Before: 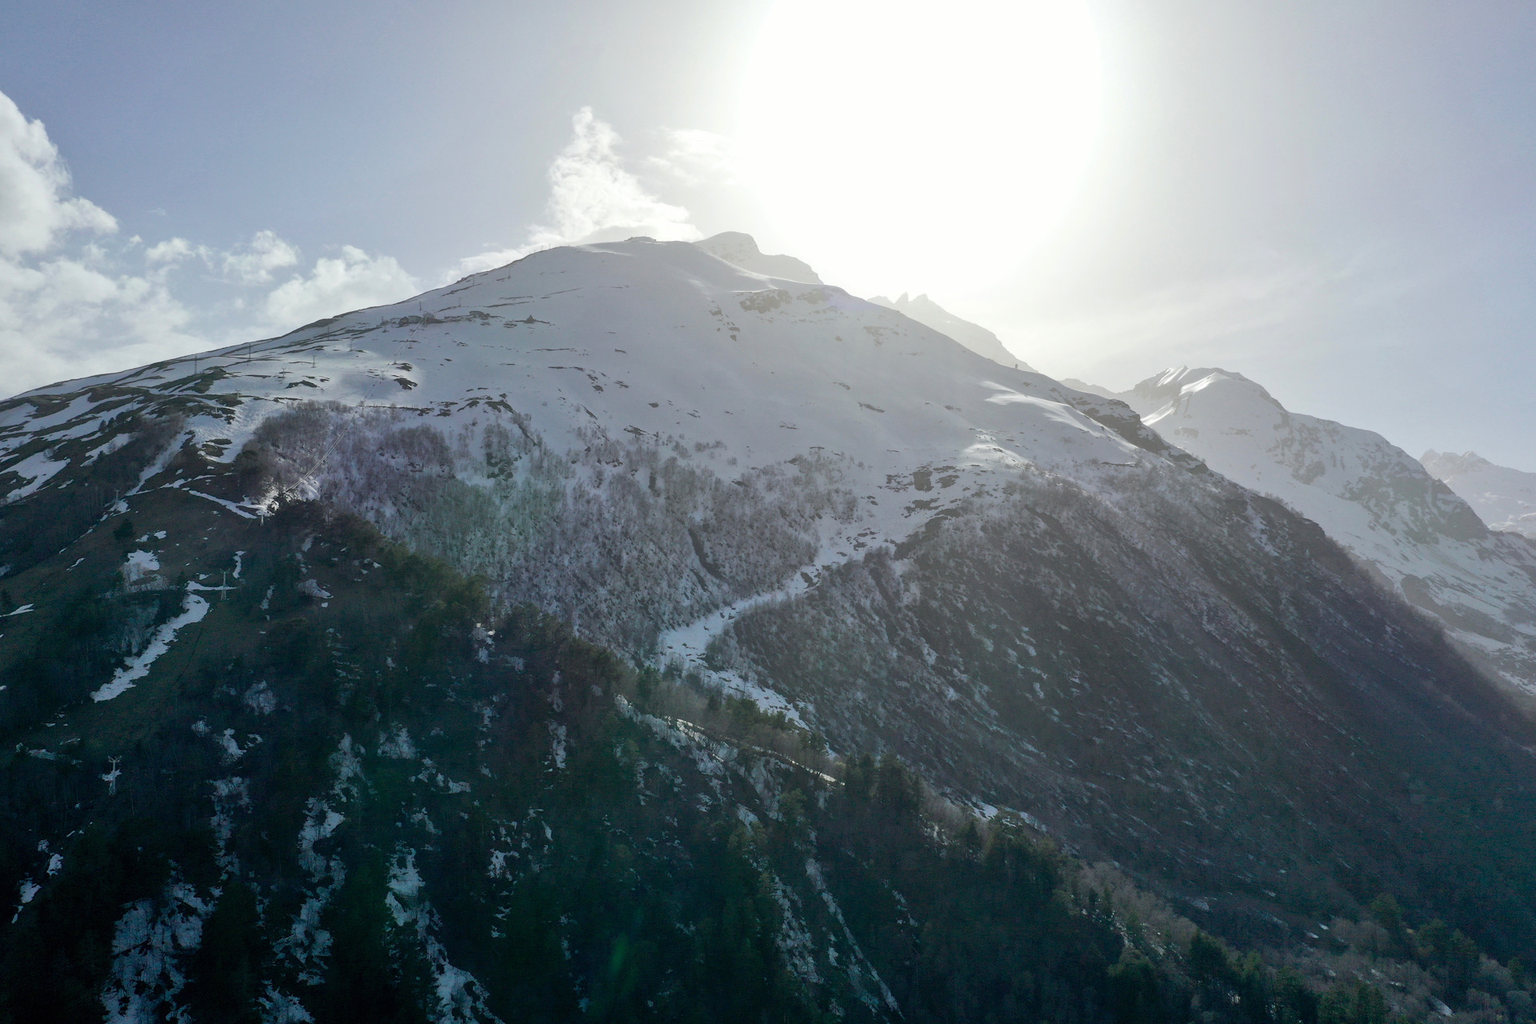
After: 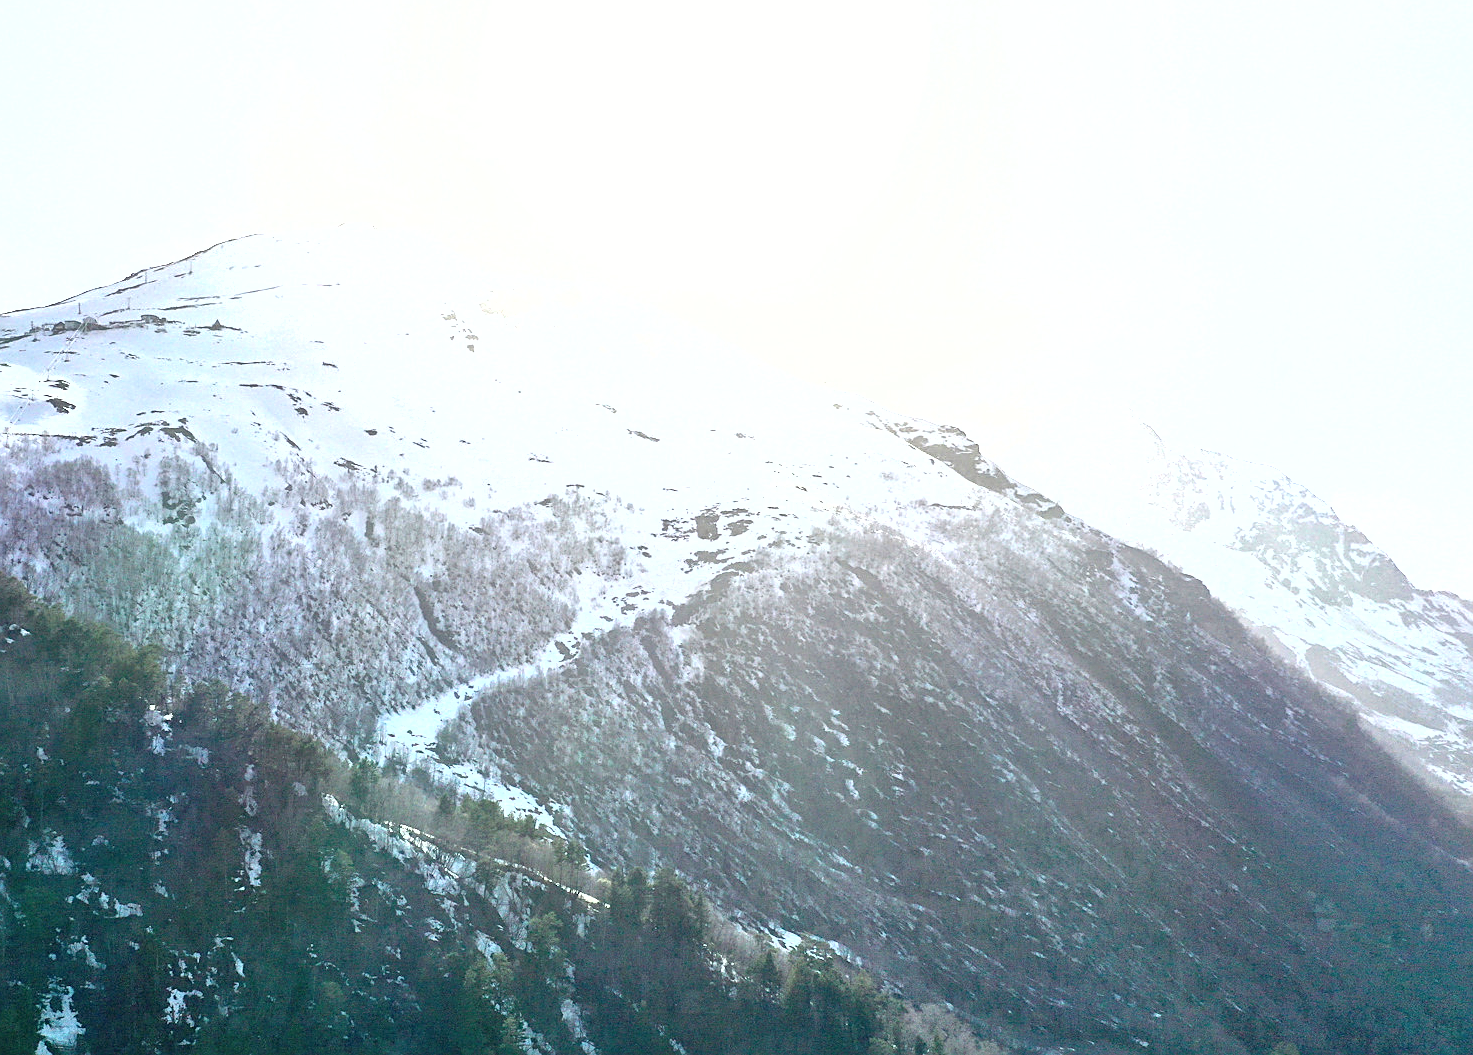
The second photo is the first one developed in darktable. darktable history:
crop: left 23.28%, top 5.829%, bottom 11.702%
exposure: black level correction 0, exposure 1.604 EV, compensate exposure bias true, compensate highlight preservation false
sharpen: amount 0.492
shadows and highlights: radius 45.57, white point adjustment 6.72, compress 79.85%, soften with gaussian
